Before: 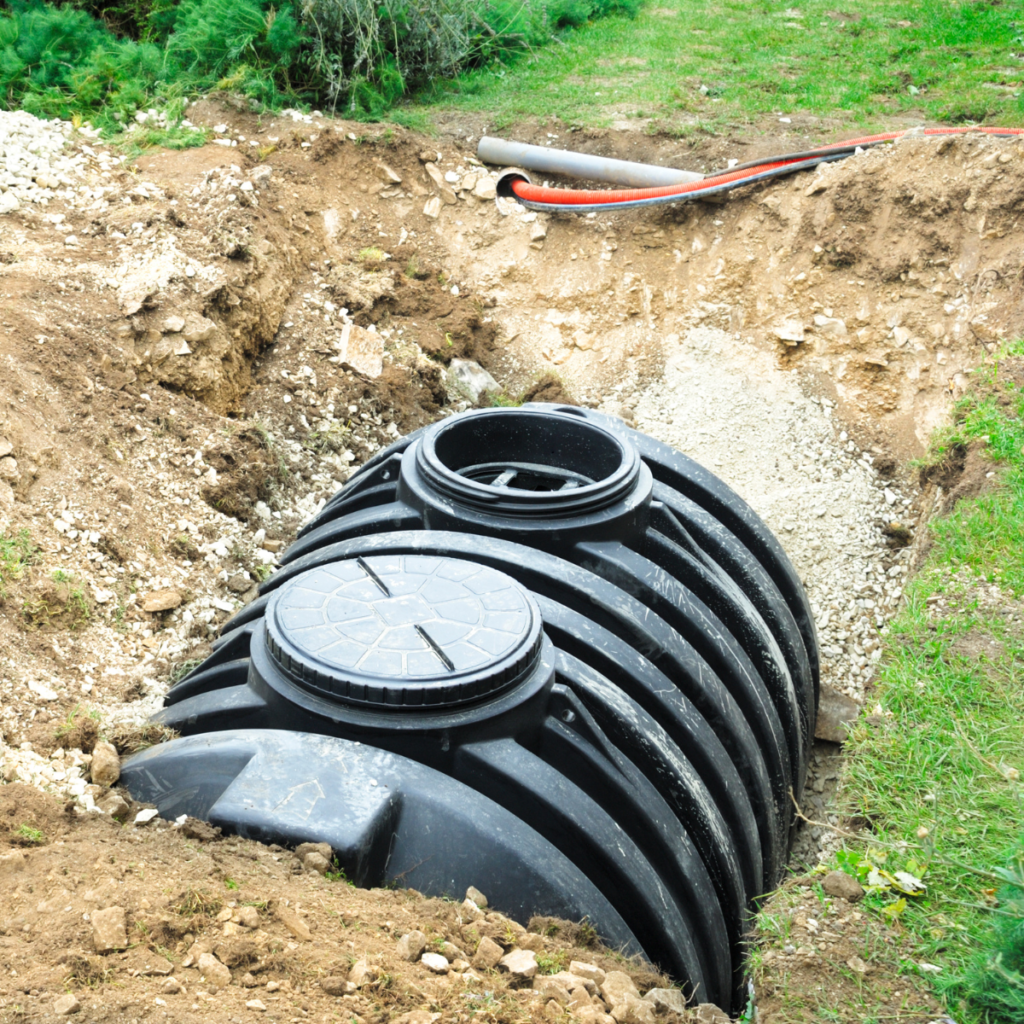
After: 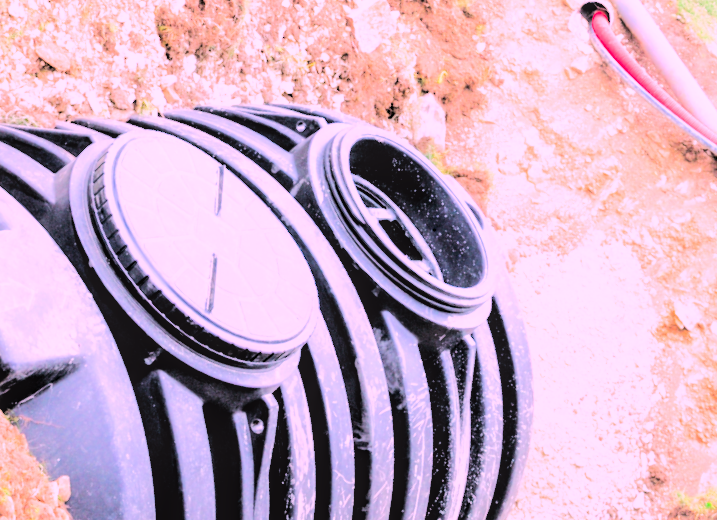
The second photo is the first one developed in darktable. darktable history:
local contrast: on, module defaults
filmic rgb: black relative exposure -2.86 EV, white relative exposure 4.56 EV, threshold 3.01 EV, hardness 1.7, contrast 1.259, enable highlight reconstruction true
tone equalizer: -7 EV 0.144 EV, -6 EV 0.592 EV, -5 EV 1.17 EV, -4 EV 1.36 EV, -3 EV 1.16 EV, -2 EV 0.6 EV, -1 EV 0.157 EV, edges refinement/feathering 500, mask exposure compensation -1.57 EV, preserve details no
crop and rotate: angle -45.44°, top 16.458%, right 0.936%, bottom 11.621%
exposure: black level correction 0, exposure 1.466 EV, compensate highlight preservation false
color correction: highlights a* 19.07, highlights b* -11.7, saturation 1.64
contrast brightness saturation: contrast 0.111, saturation -0.157
